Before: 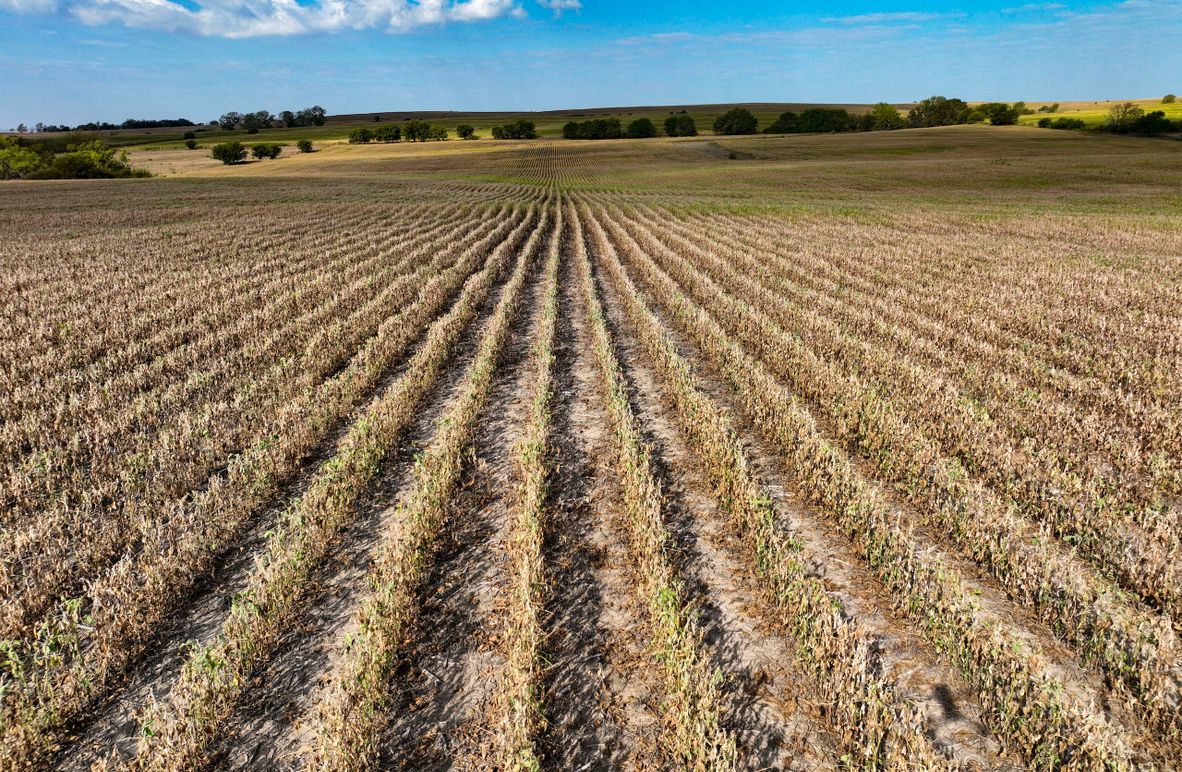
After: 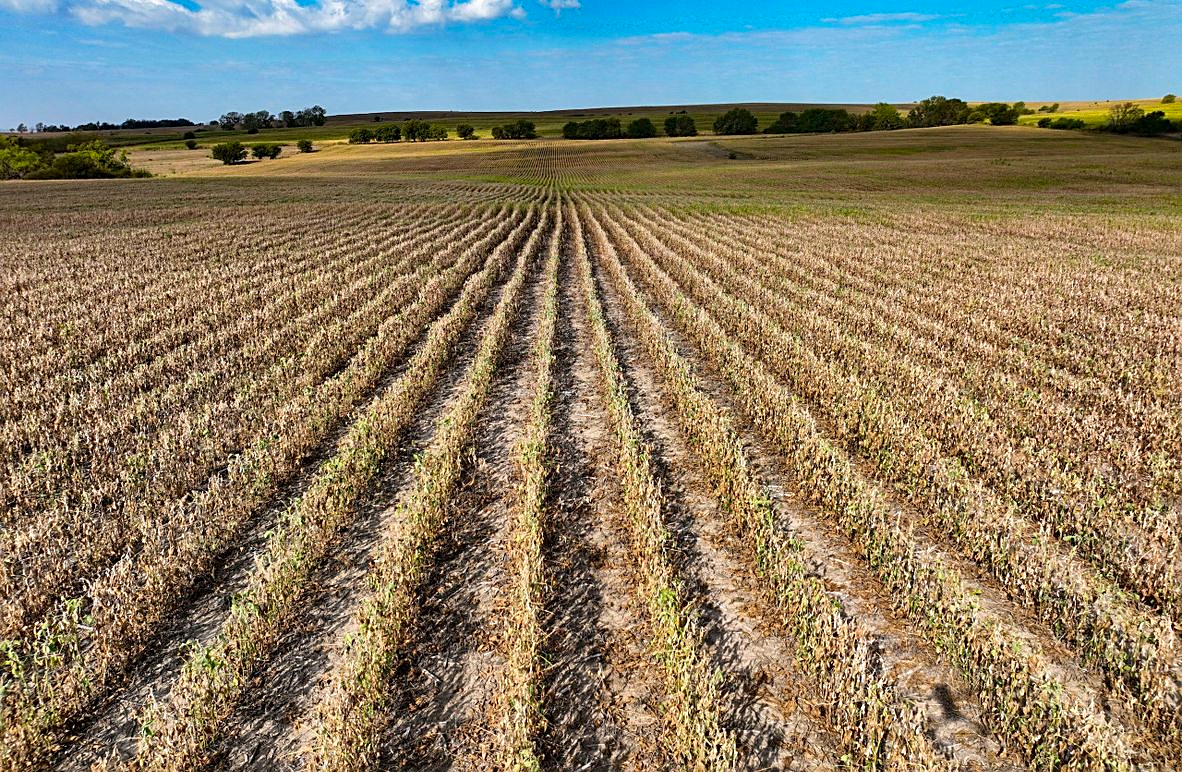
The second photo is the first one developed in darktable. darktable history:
contrast brightness saturation: saturation 0.13
sharpen: on, module defaults
